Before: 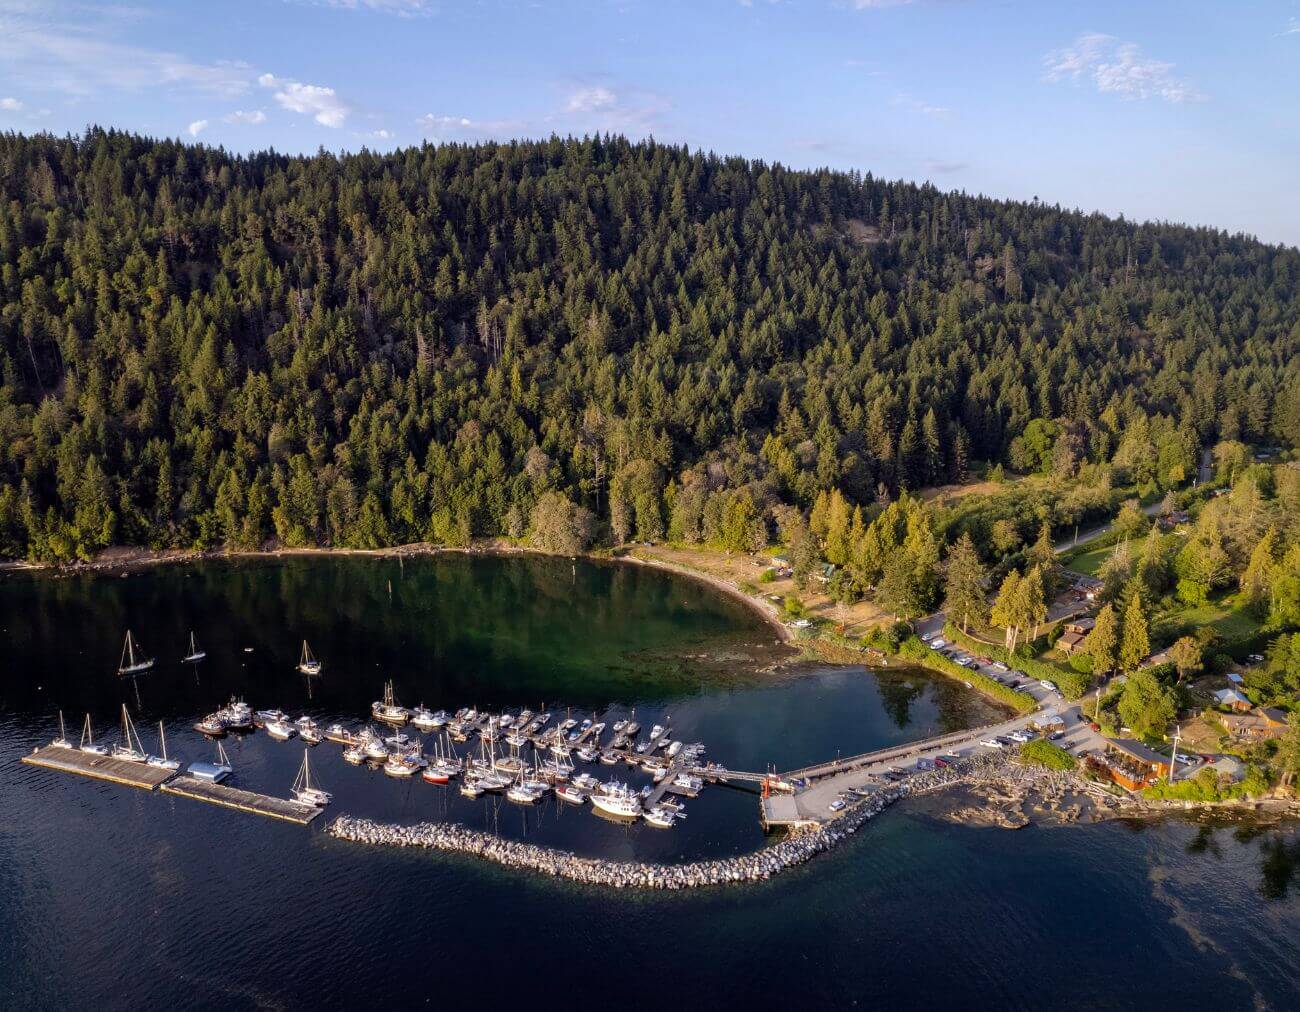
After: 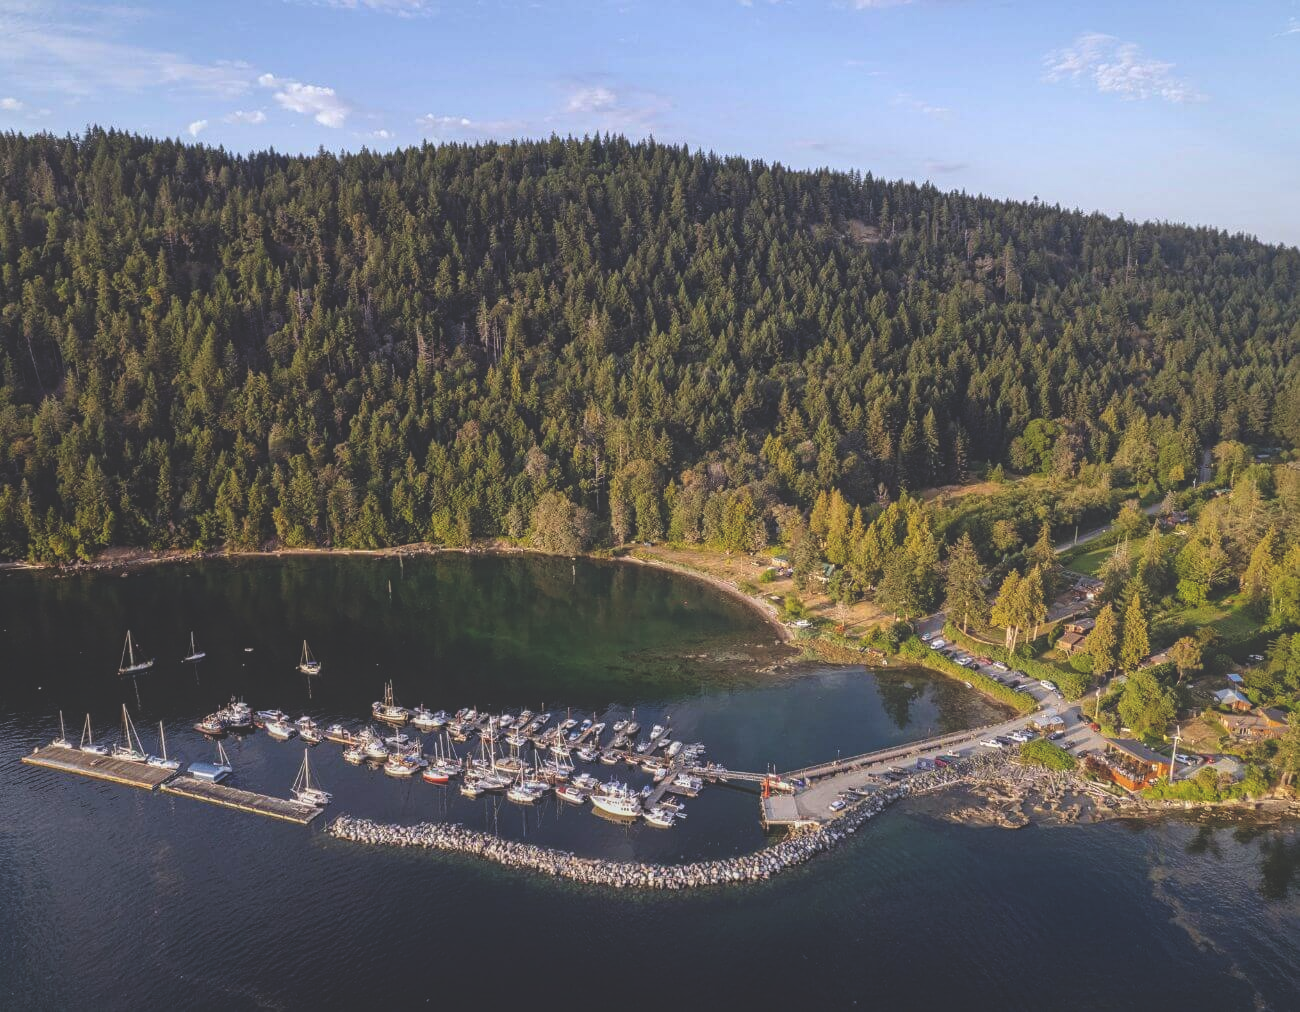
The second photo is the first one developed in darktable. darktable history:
exposure: black level correction -0.03, compensate highlight preservation false
local contrast: on, module defaults
contrast equalizer: y [[0.439, 0.44, 0.442, 0.457, 0.493, 0.498], [0.5 ×6], [0.5 ×6], [0 ×6], [0 ×6]]
